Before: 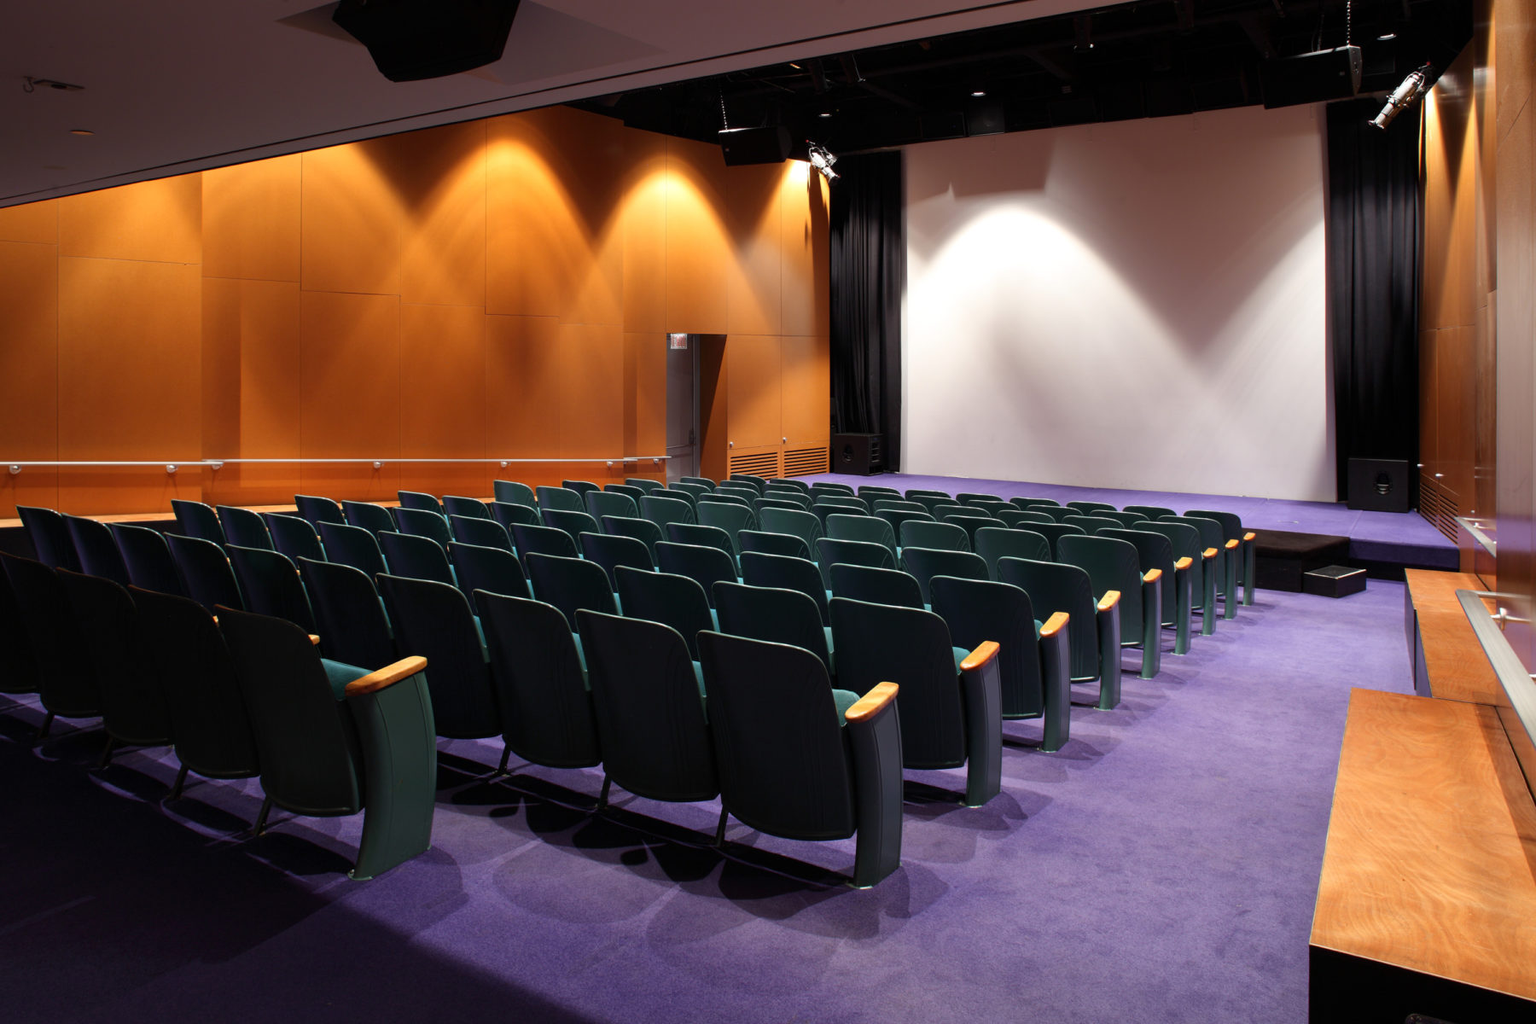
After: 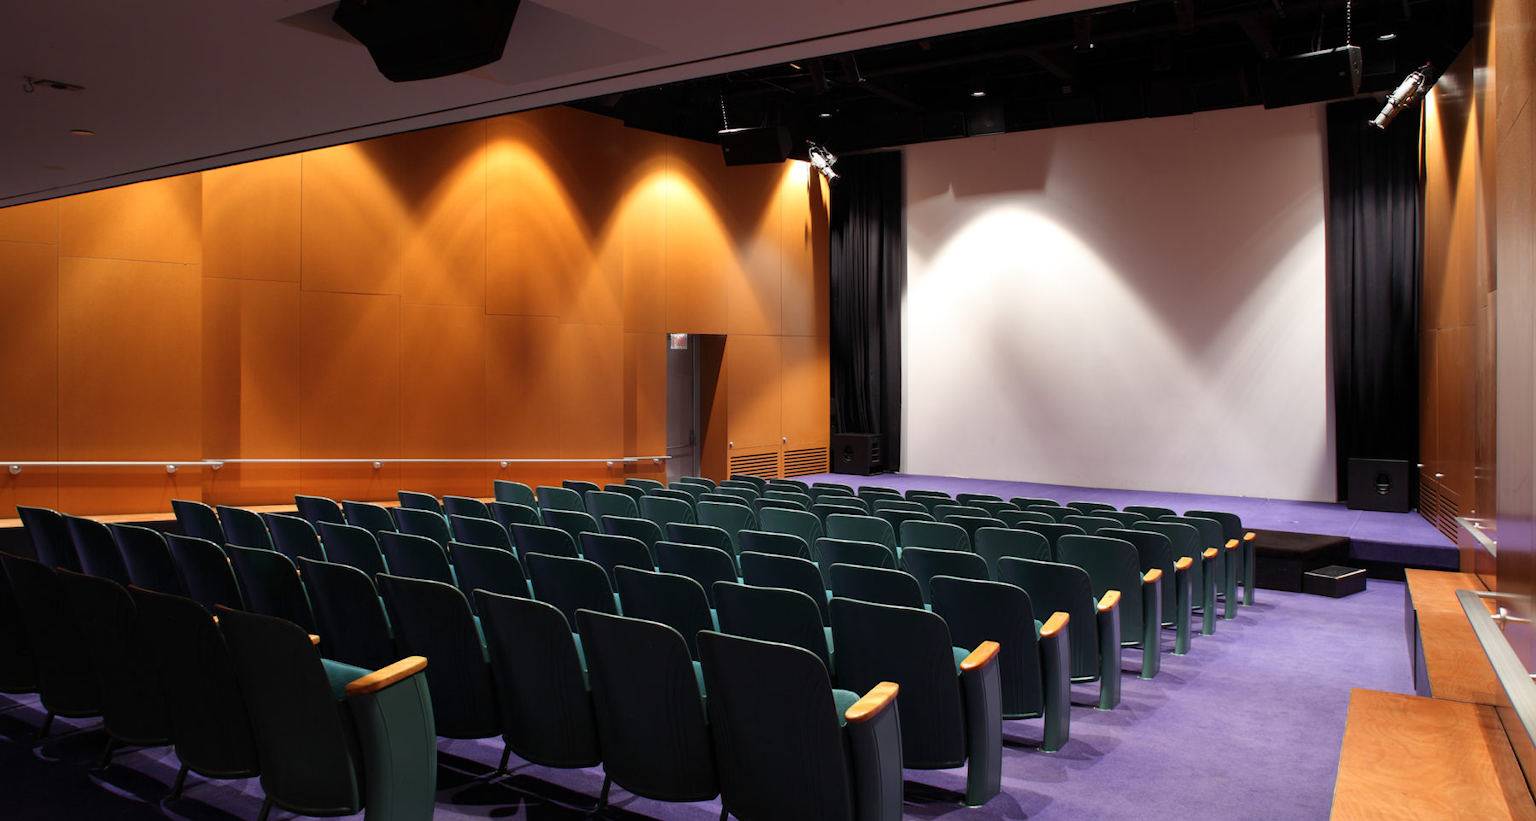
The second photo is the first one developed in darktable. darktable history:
crop: bottom 19.709%
